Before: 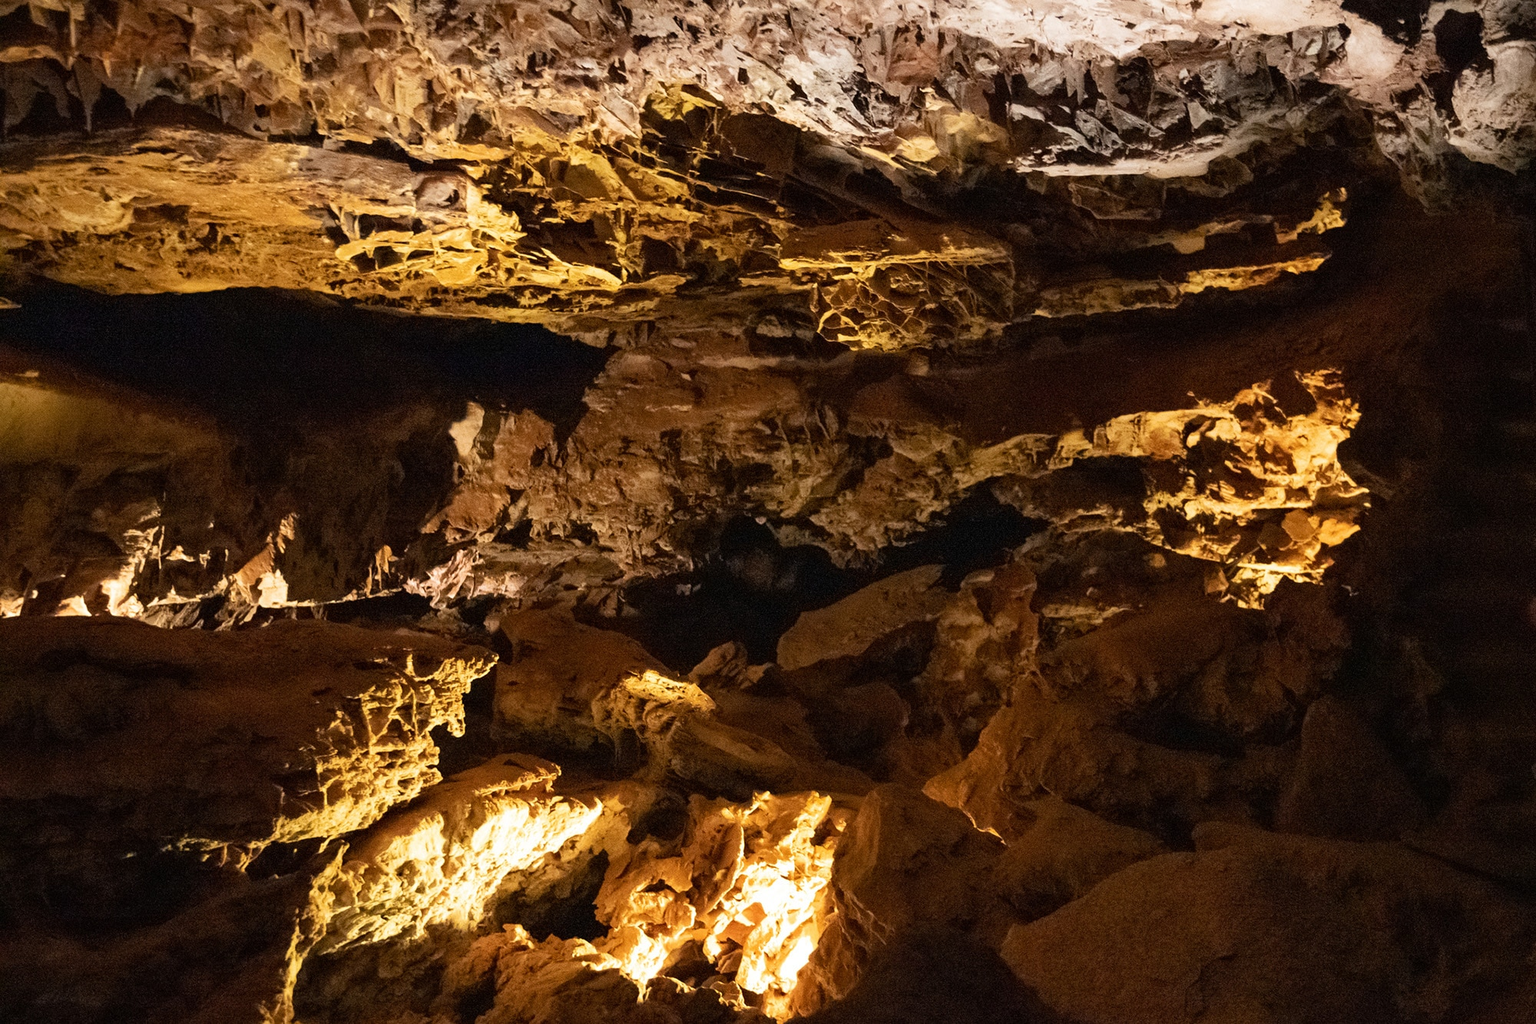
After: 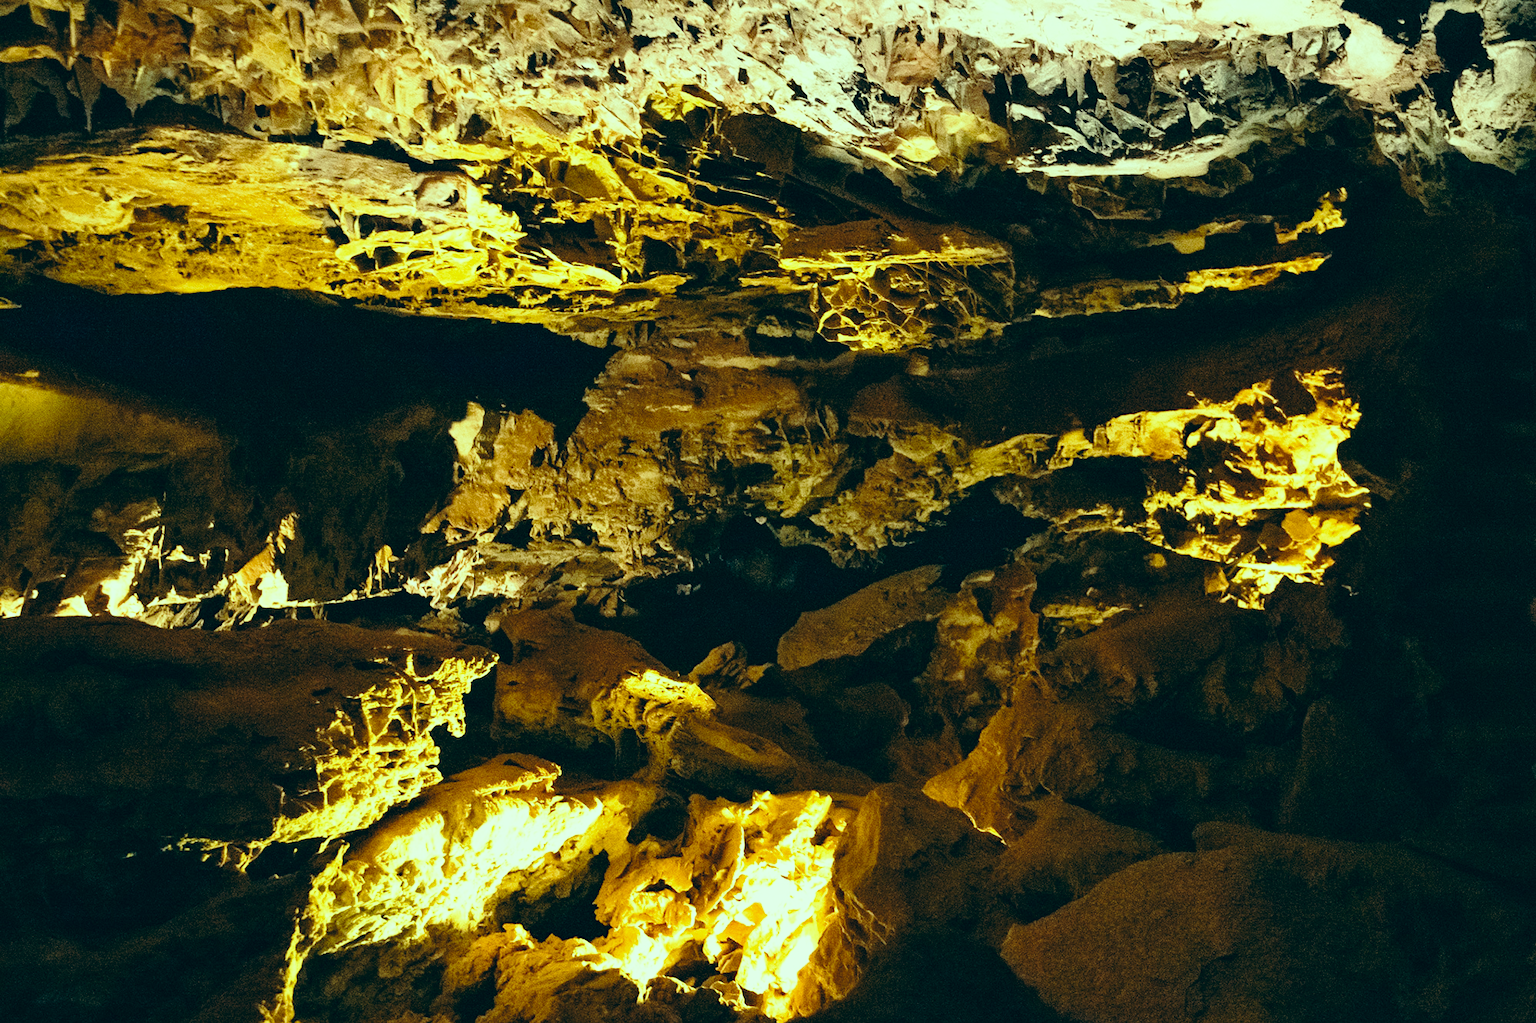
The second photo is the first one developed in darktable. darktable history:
color correction: highlights a* -19.6, highlights b* 9.8, shadows a* -19.76, shadows b* -11.55
color balance rgb: highlights gain › chroma 3.077%, highlights gain › hue 77.9°, perceptual saturation grading › global saturation 0.726%, global vibrance 9.28%
base curve: curves: ch0 [(0, 0) (0.028, 0.03) (0.121, 0.232) (0.46, 0.748) (0.859, 0.968) (1, 1)], preserve colors none
exposure: exposure 0.131 EV, compensate highlight preservation false
